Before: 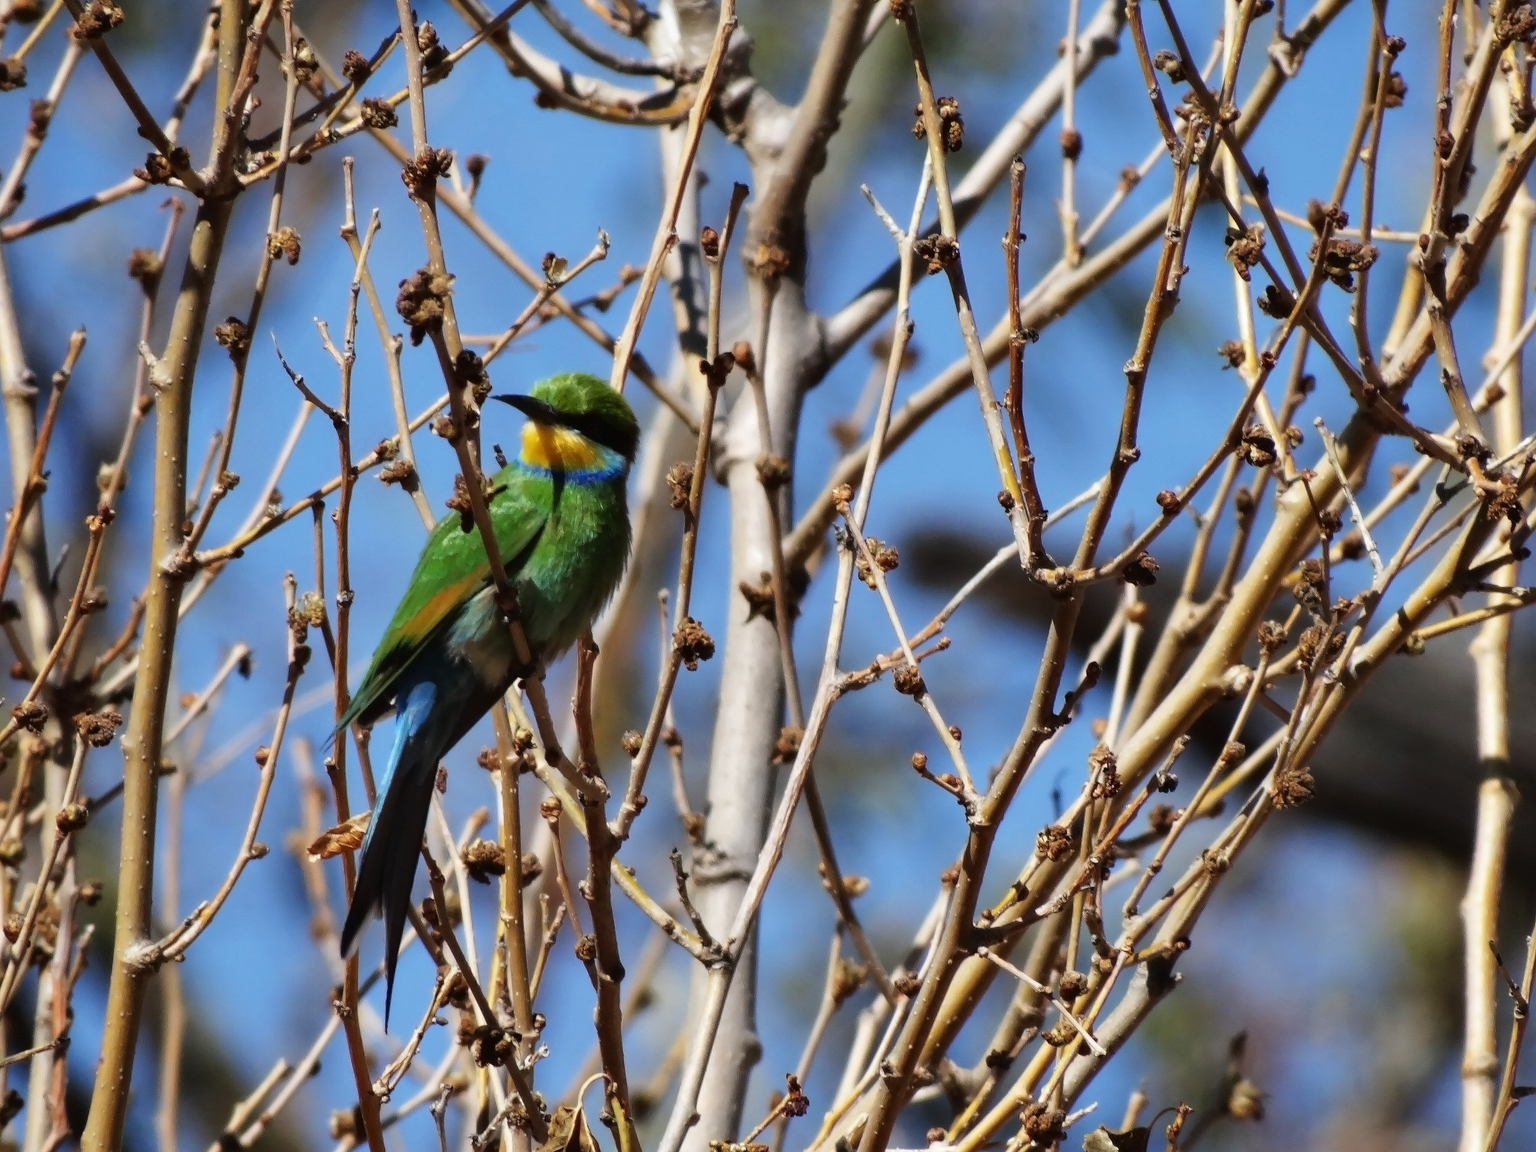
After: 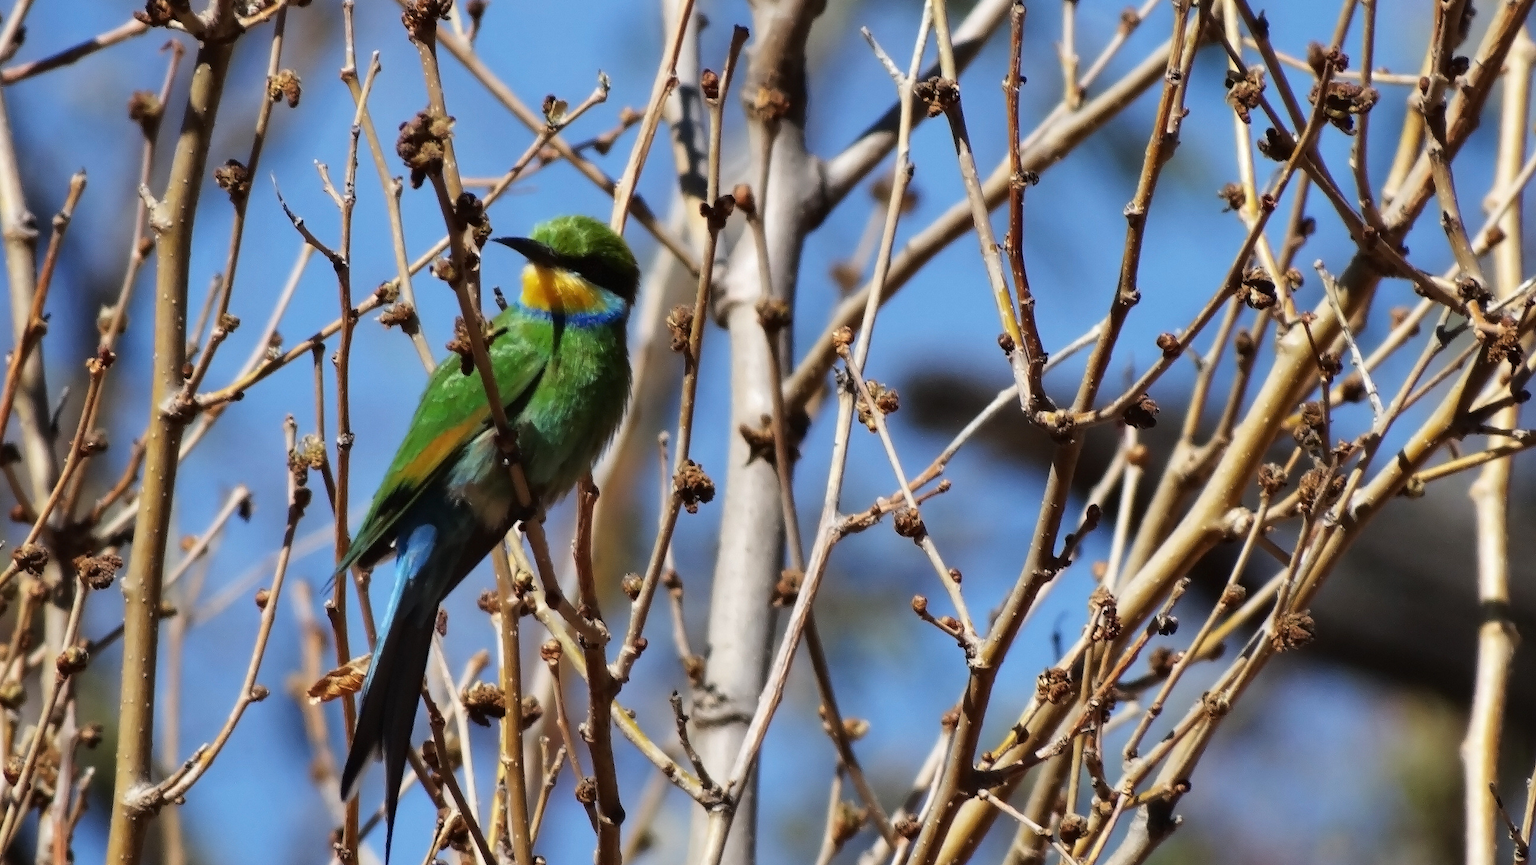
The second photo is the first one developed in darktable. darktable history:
crop: top 13.731%, bottom 11.121%
